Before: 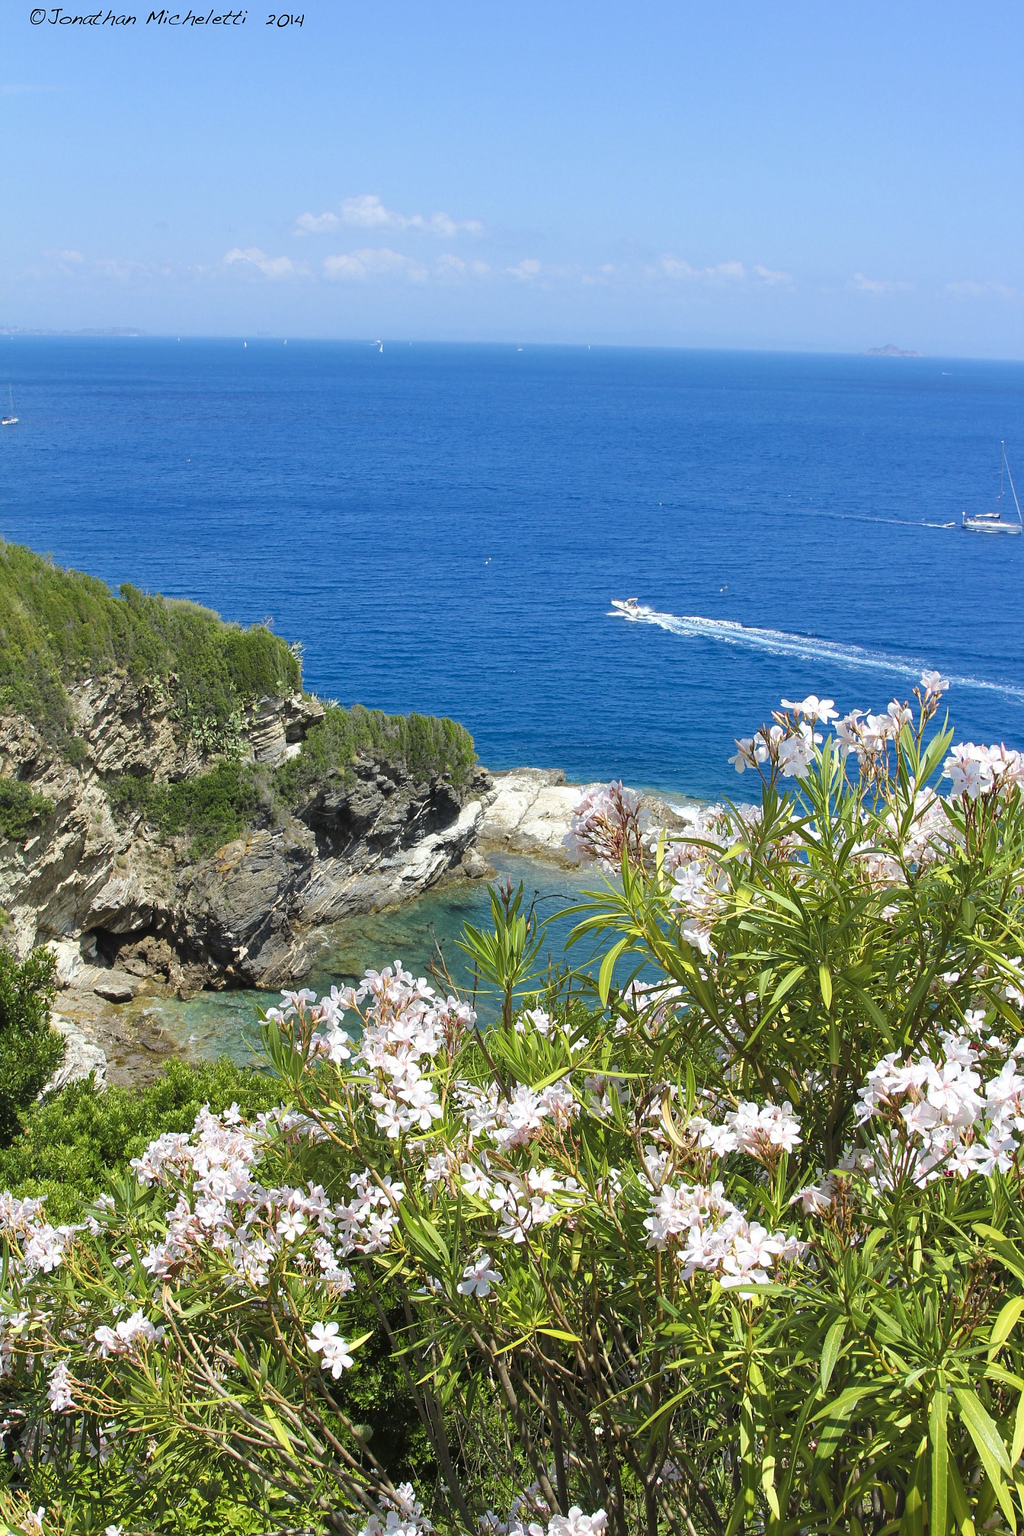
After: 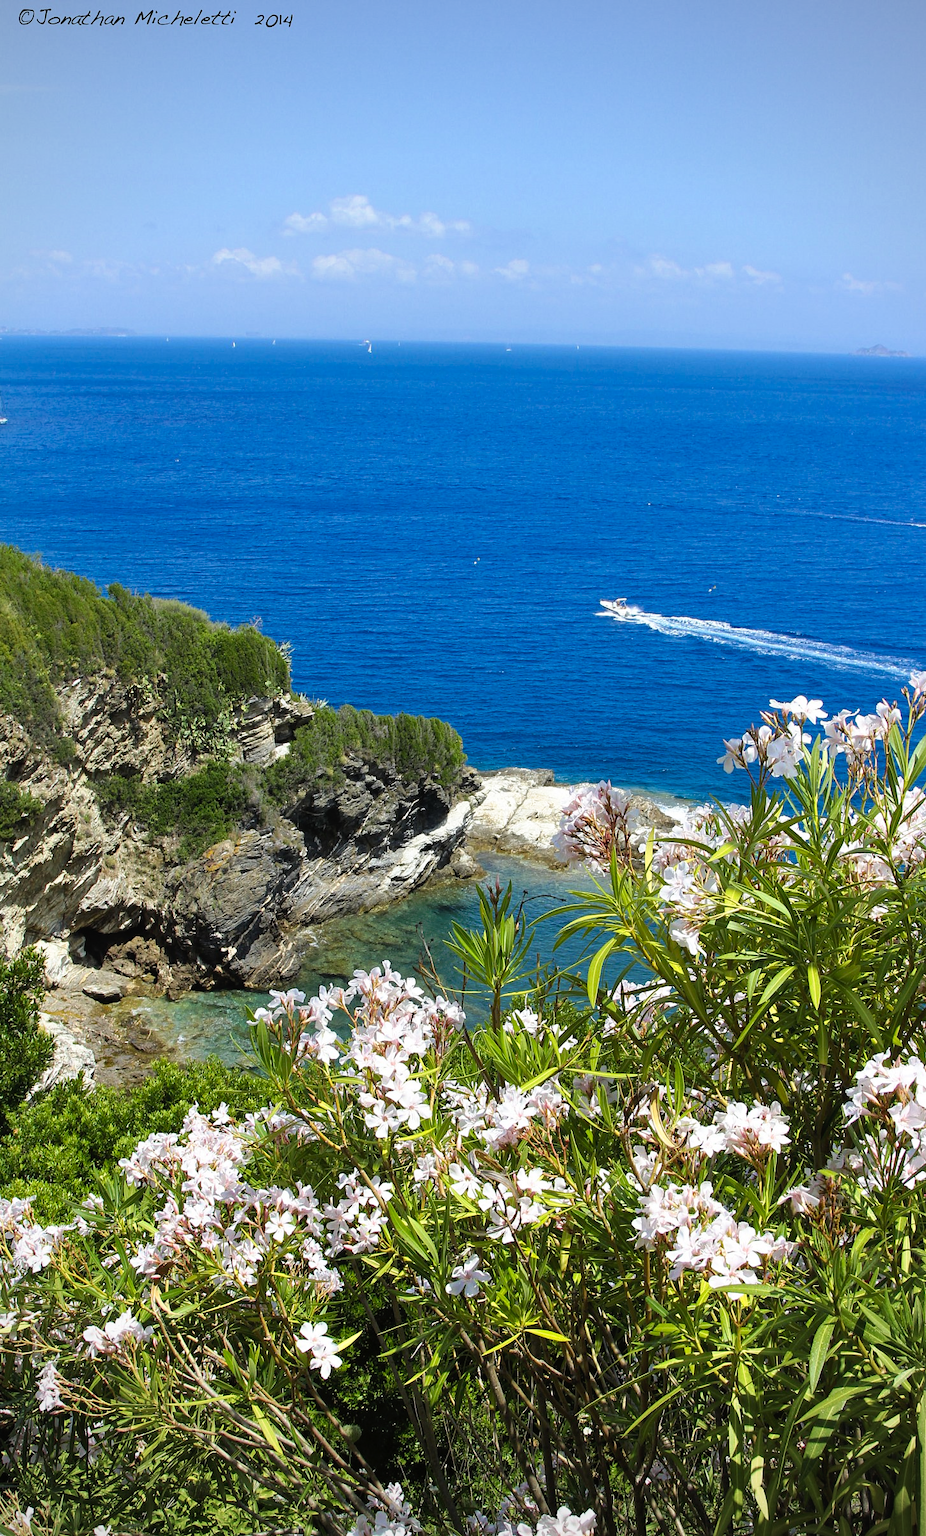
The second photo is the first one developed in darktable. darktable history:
crop and rotate: left 1.157%, right 8.331%
tone curve: curves: ch0 [(0, 0) (0.003, 0.004) (0.011, 0.008) (0.025, 0.012) (0.044, 0.02) (0.069, 0.028) (0.1, 0.034) (0.136, 0.059) (0.177, 0.1) (0.224, 0.151) (0.277, 0.203) (0.335, 0.266) (0.399, 0.344) (0.468, 0.414) (0.543, 0.507) (0.623, 0.602) (0.709, 0.704) (0.801, 0.804) (0.898, 0.927) (1, 1)], preserve colors none
vignetting: fall-off radius 61.1%
